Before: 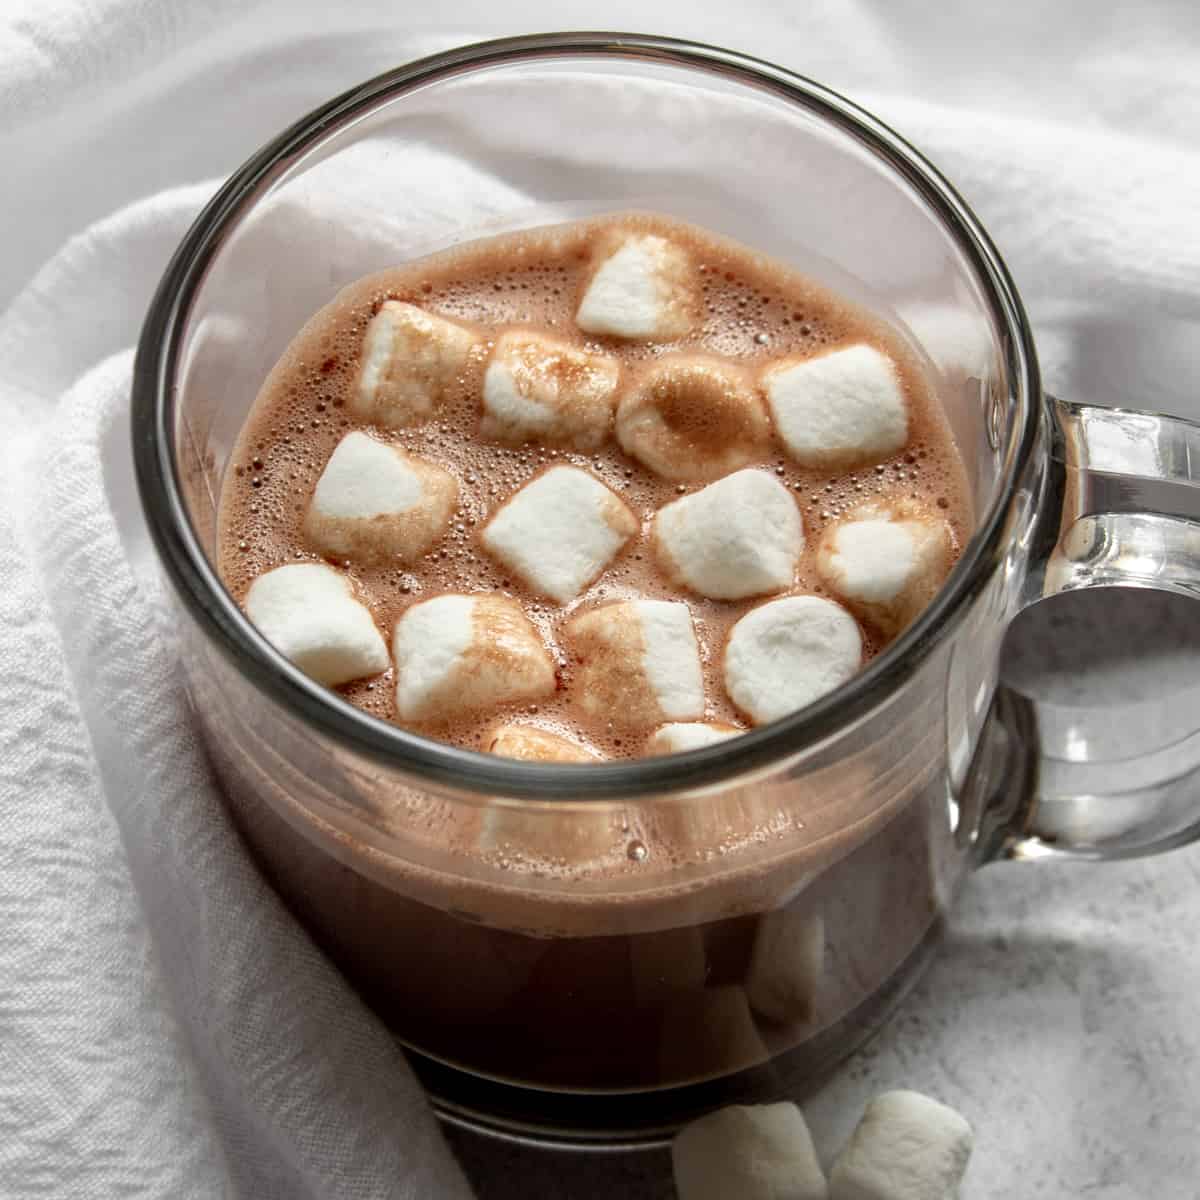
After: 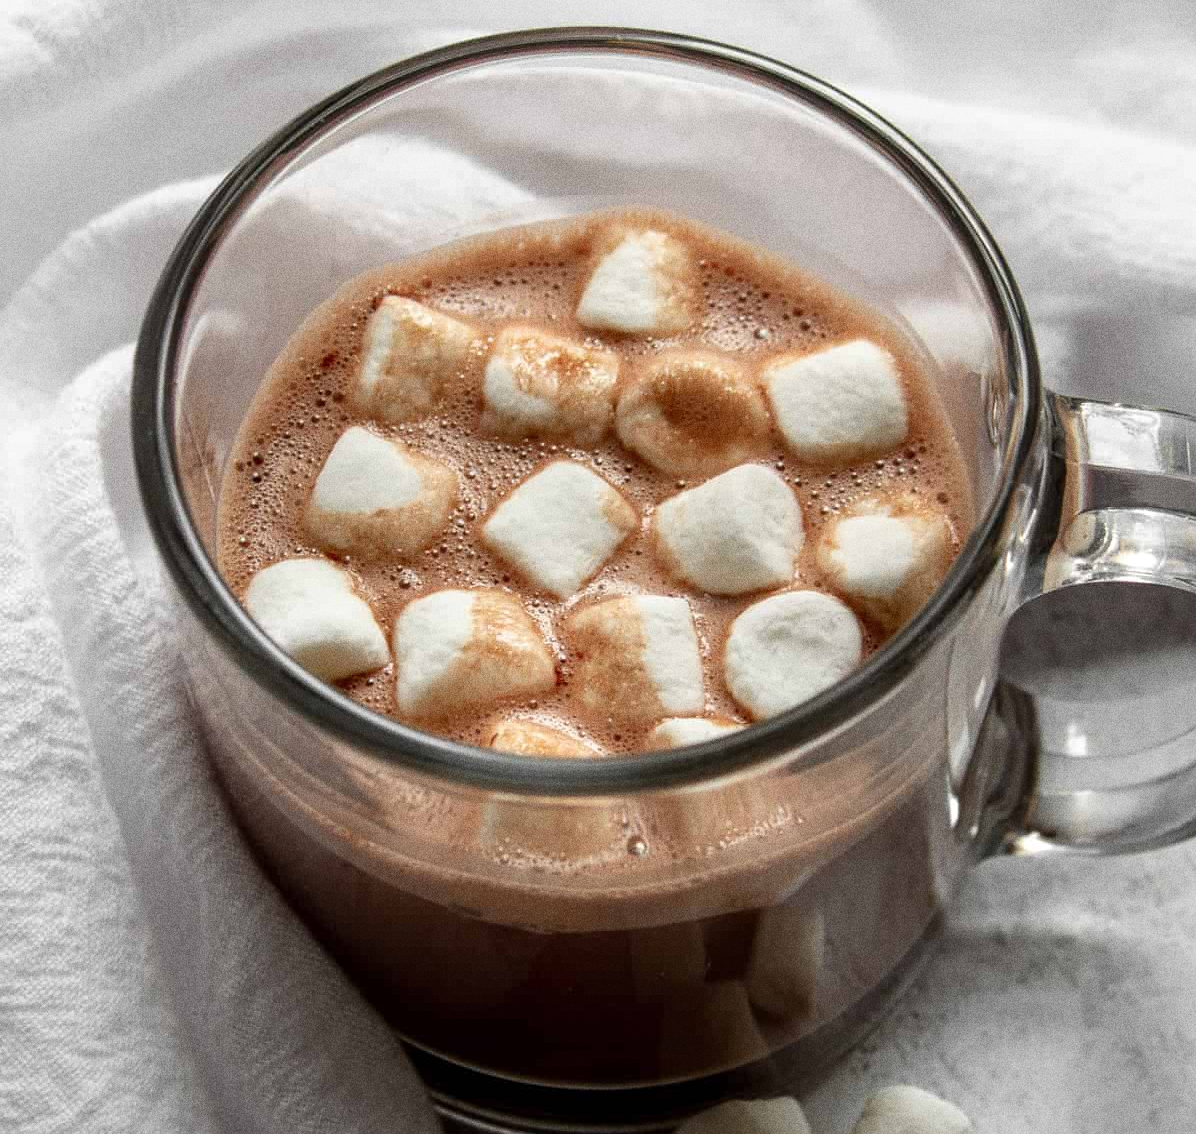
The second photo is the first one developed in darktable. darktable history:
crop: top 0.448%, right 0.264%, bottom 5.045%
grain: coarseness 9.61 ISO, strength 35.62%
